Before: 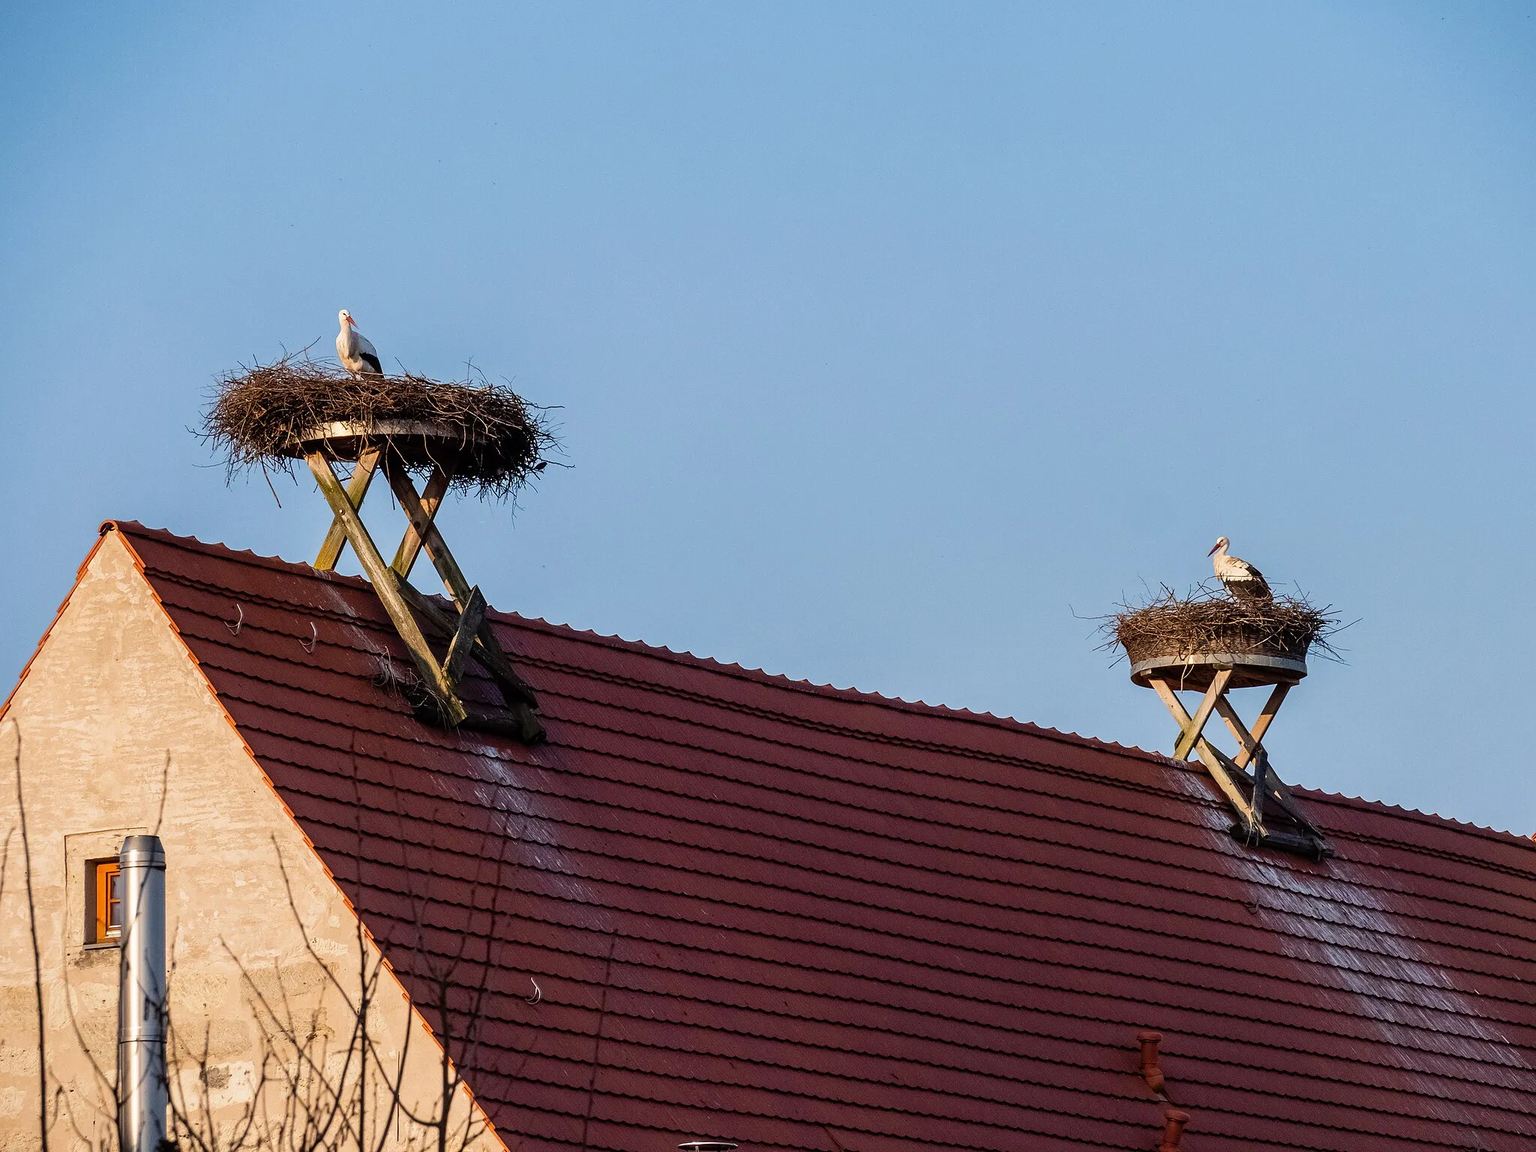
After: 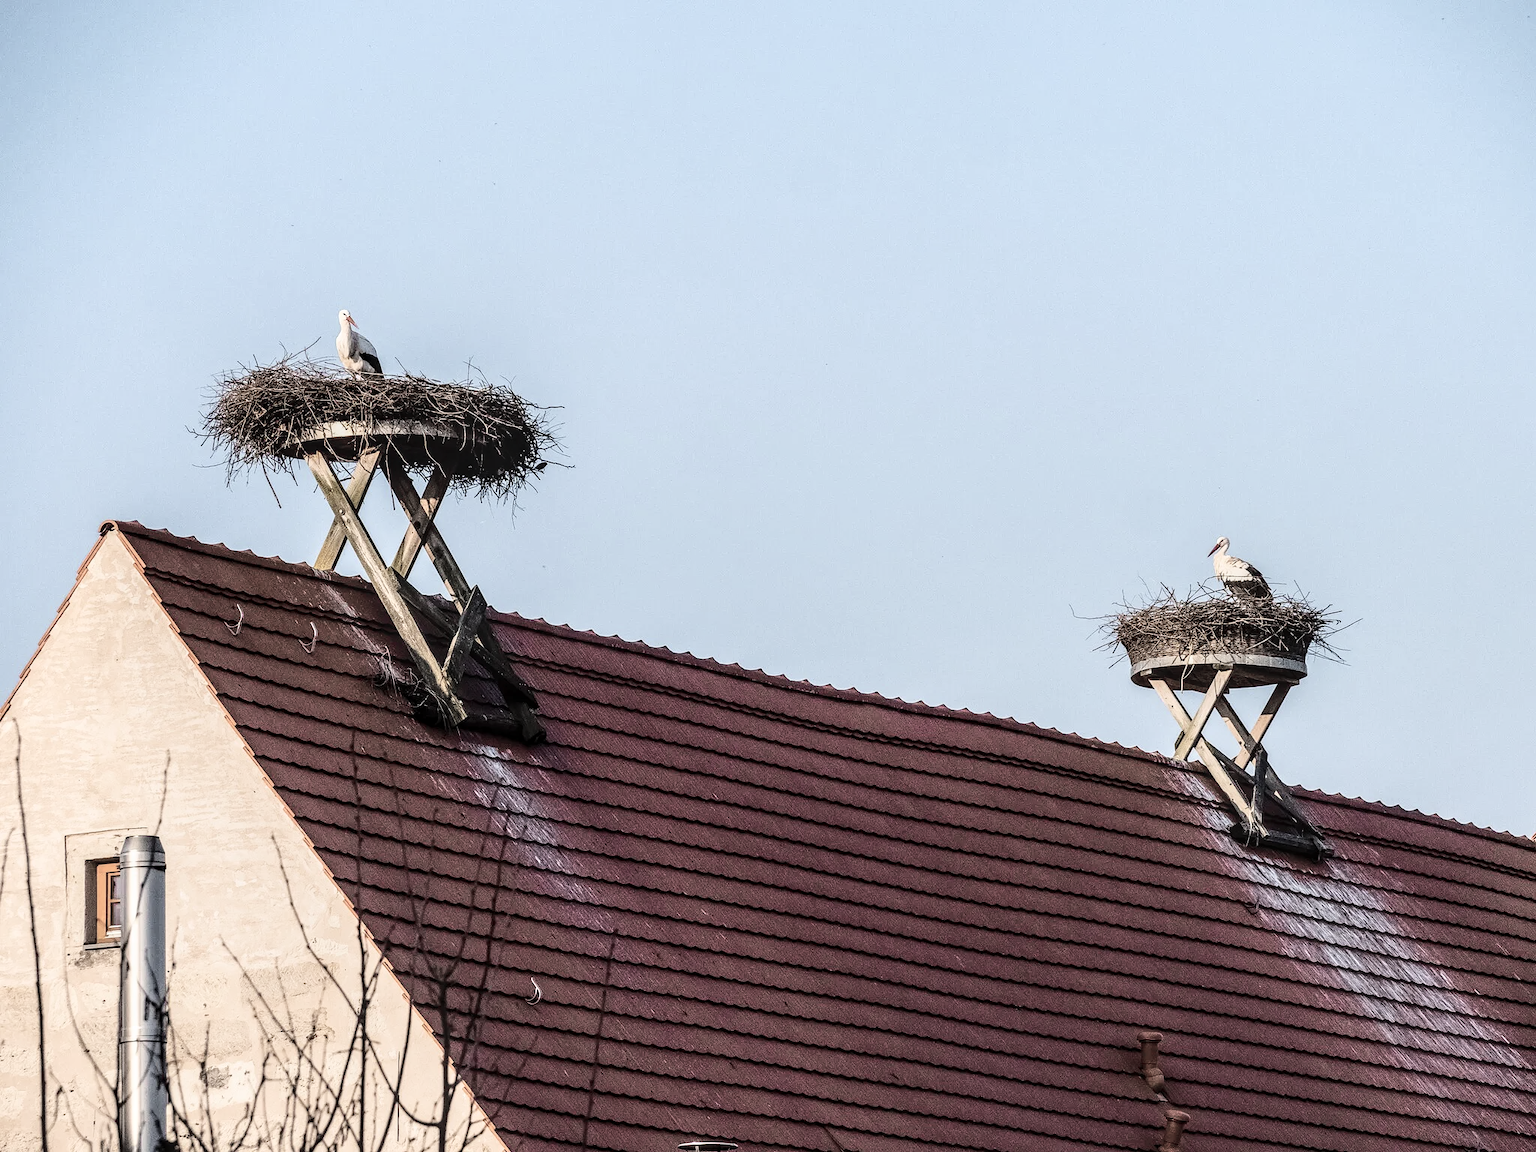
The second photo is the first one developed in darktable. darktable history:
base curve: curves: ch0 [(0, 0) (0.032, 0.037) (0.105, 0.228) (0.435, 0.76) (0.856, 0.983) (1, 1)]
local contrast: detail 130%
color zones: curves: ch0 [(0, 0.6) (0.129, 0.508) (0.193, 0.483) (0.429, 0.5) (0.571, 0.5) (0.714, 0.5) (0.857, 0.5) (1, 0.6)]; ch1 [(0, 0.481) (0.112, 0.245) (0.213, 0.223) (0.429, 0.233) (0.571, 0.231) (0.683, 0.242) (0.857, 0.296) (1, 0.481)]
color correction: highlights b* -0.045, saturation 0.802
